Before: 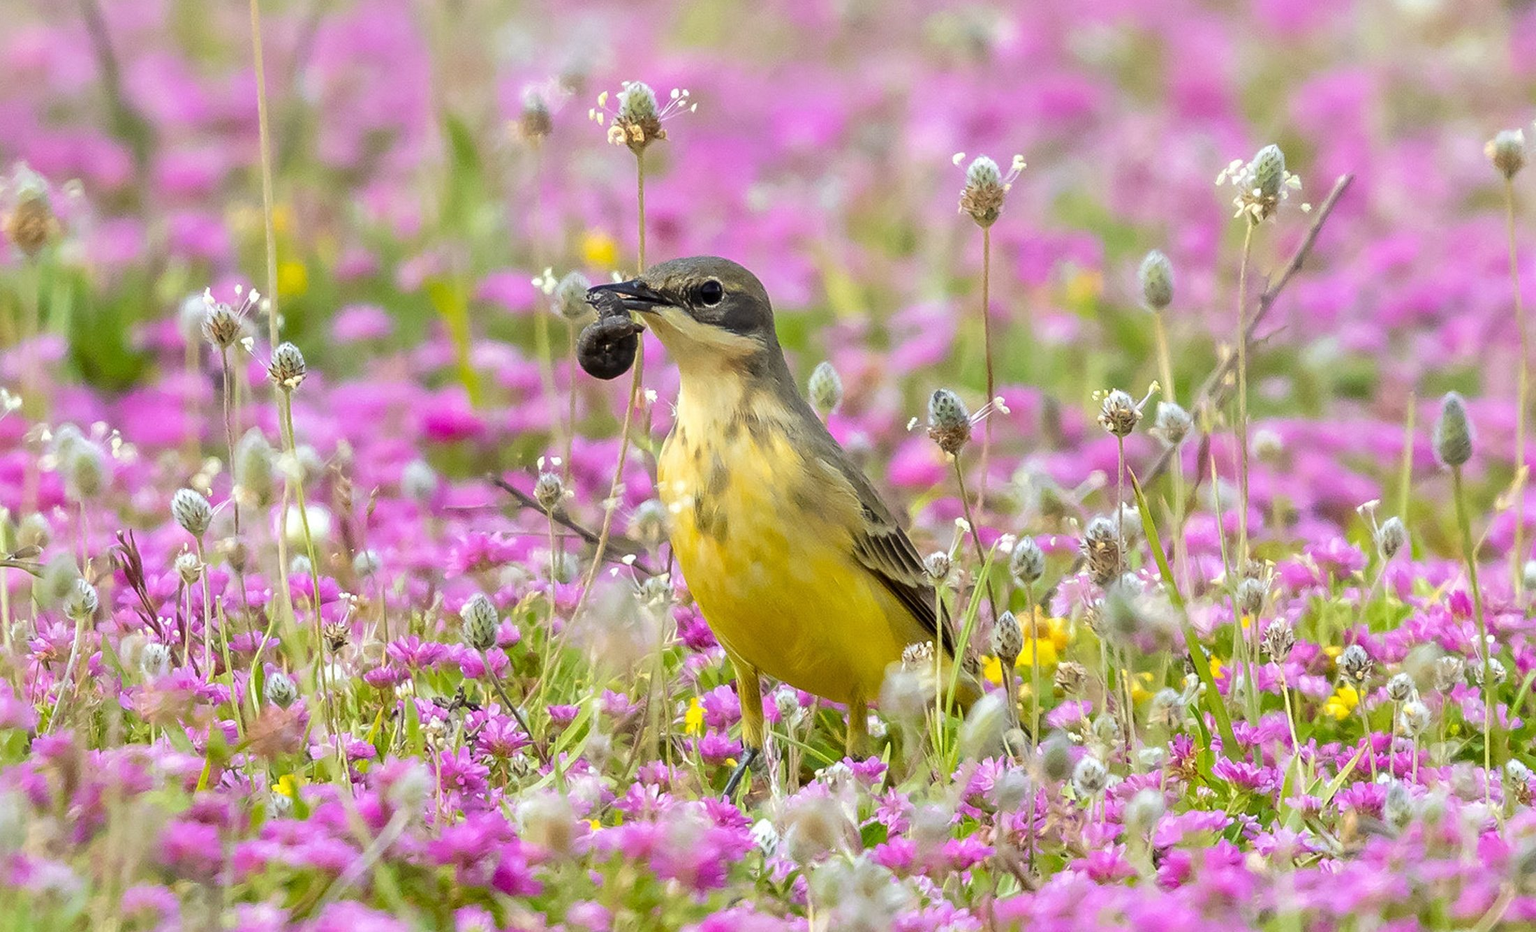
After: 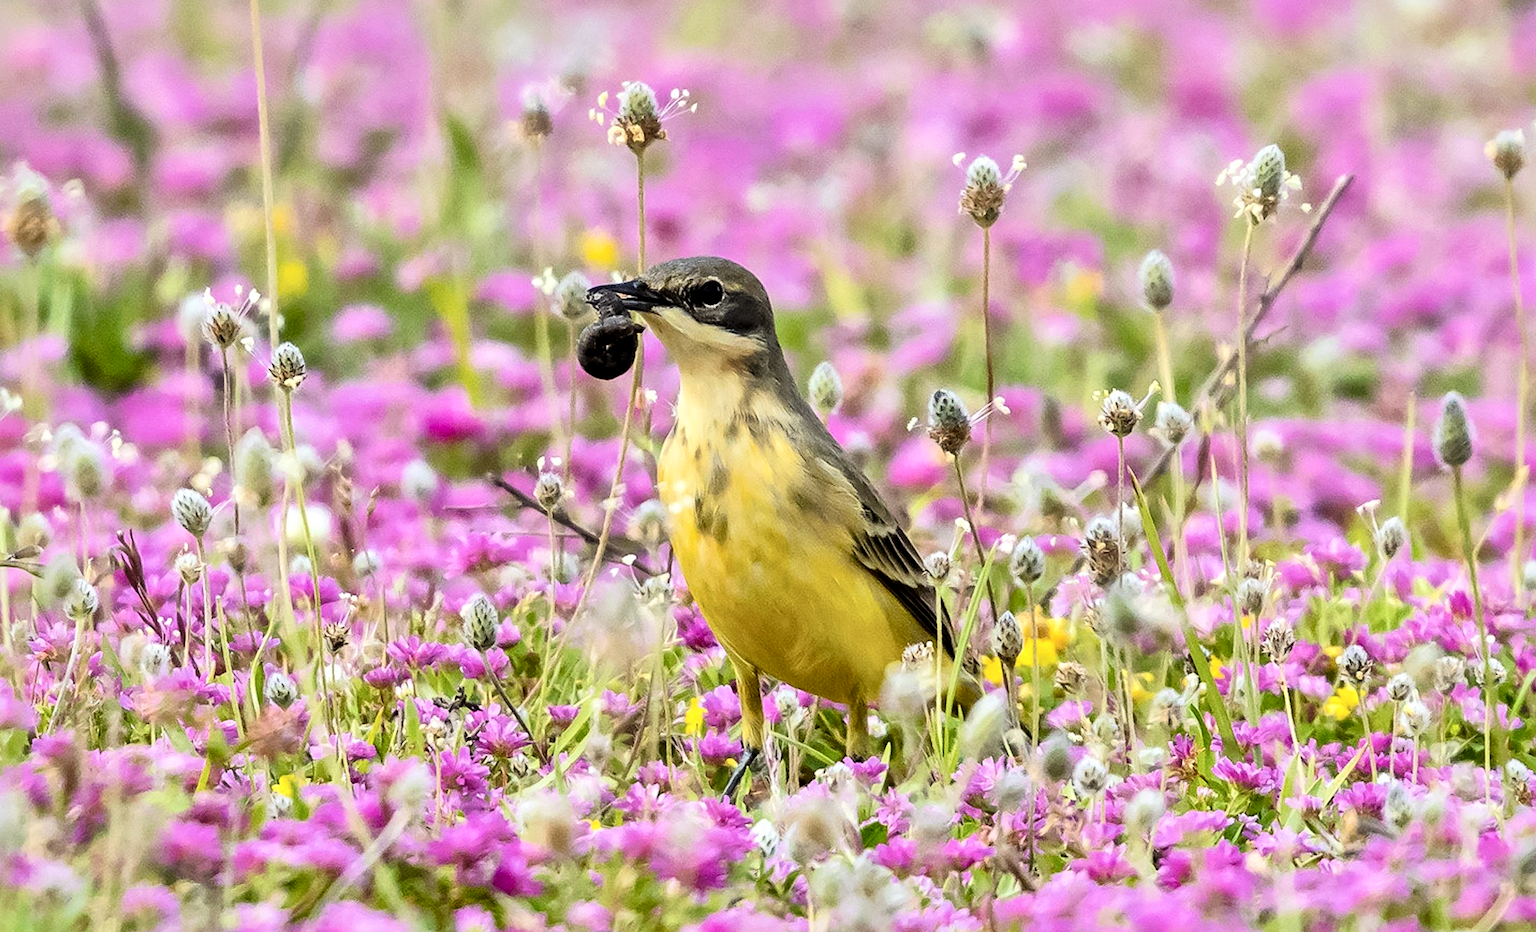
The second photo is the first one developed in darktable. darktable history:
local contrast: mode bilateral grid, contrast 20, coarseness 50, detail 157%, midtone range 0.2
contrast brightness saturation: contrast 0.096, brightness 0.022, saturation 0.018
filmic rgb: black relative exposure -8.04 EV, white relative exposure 4.03 EV, hardness 4.12, contrast 1.374, color science v6 (2022)
